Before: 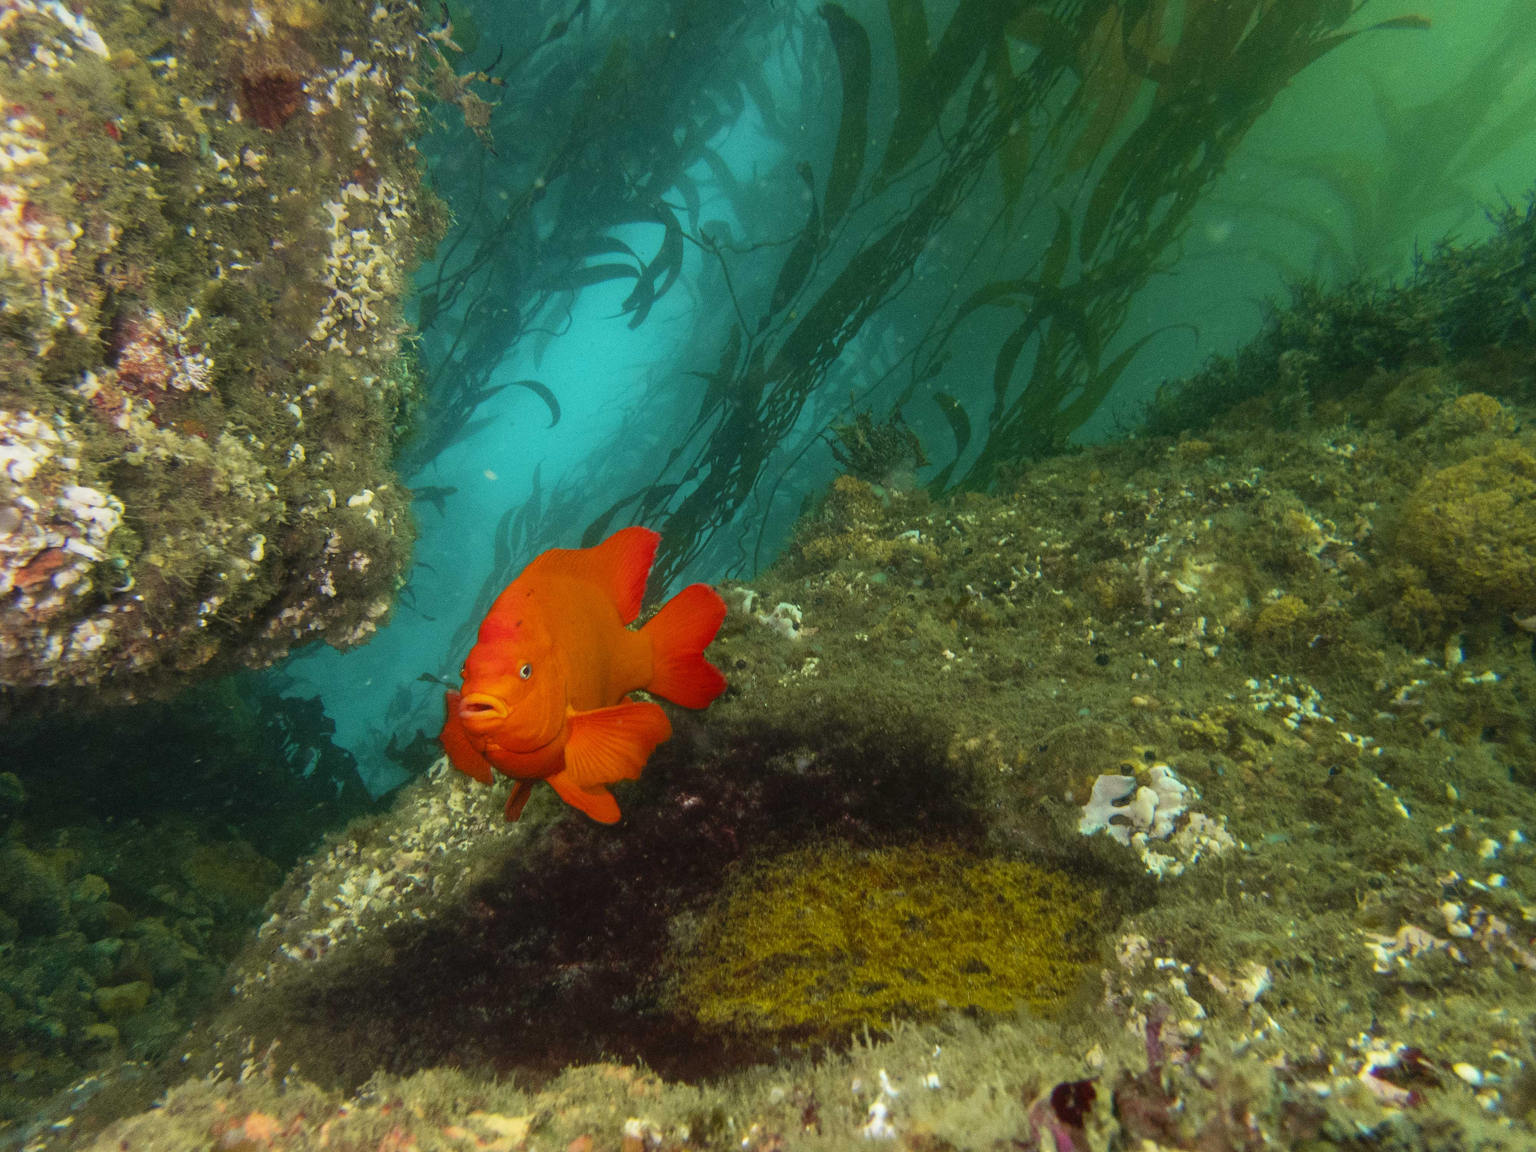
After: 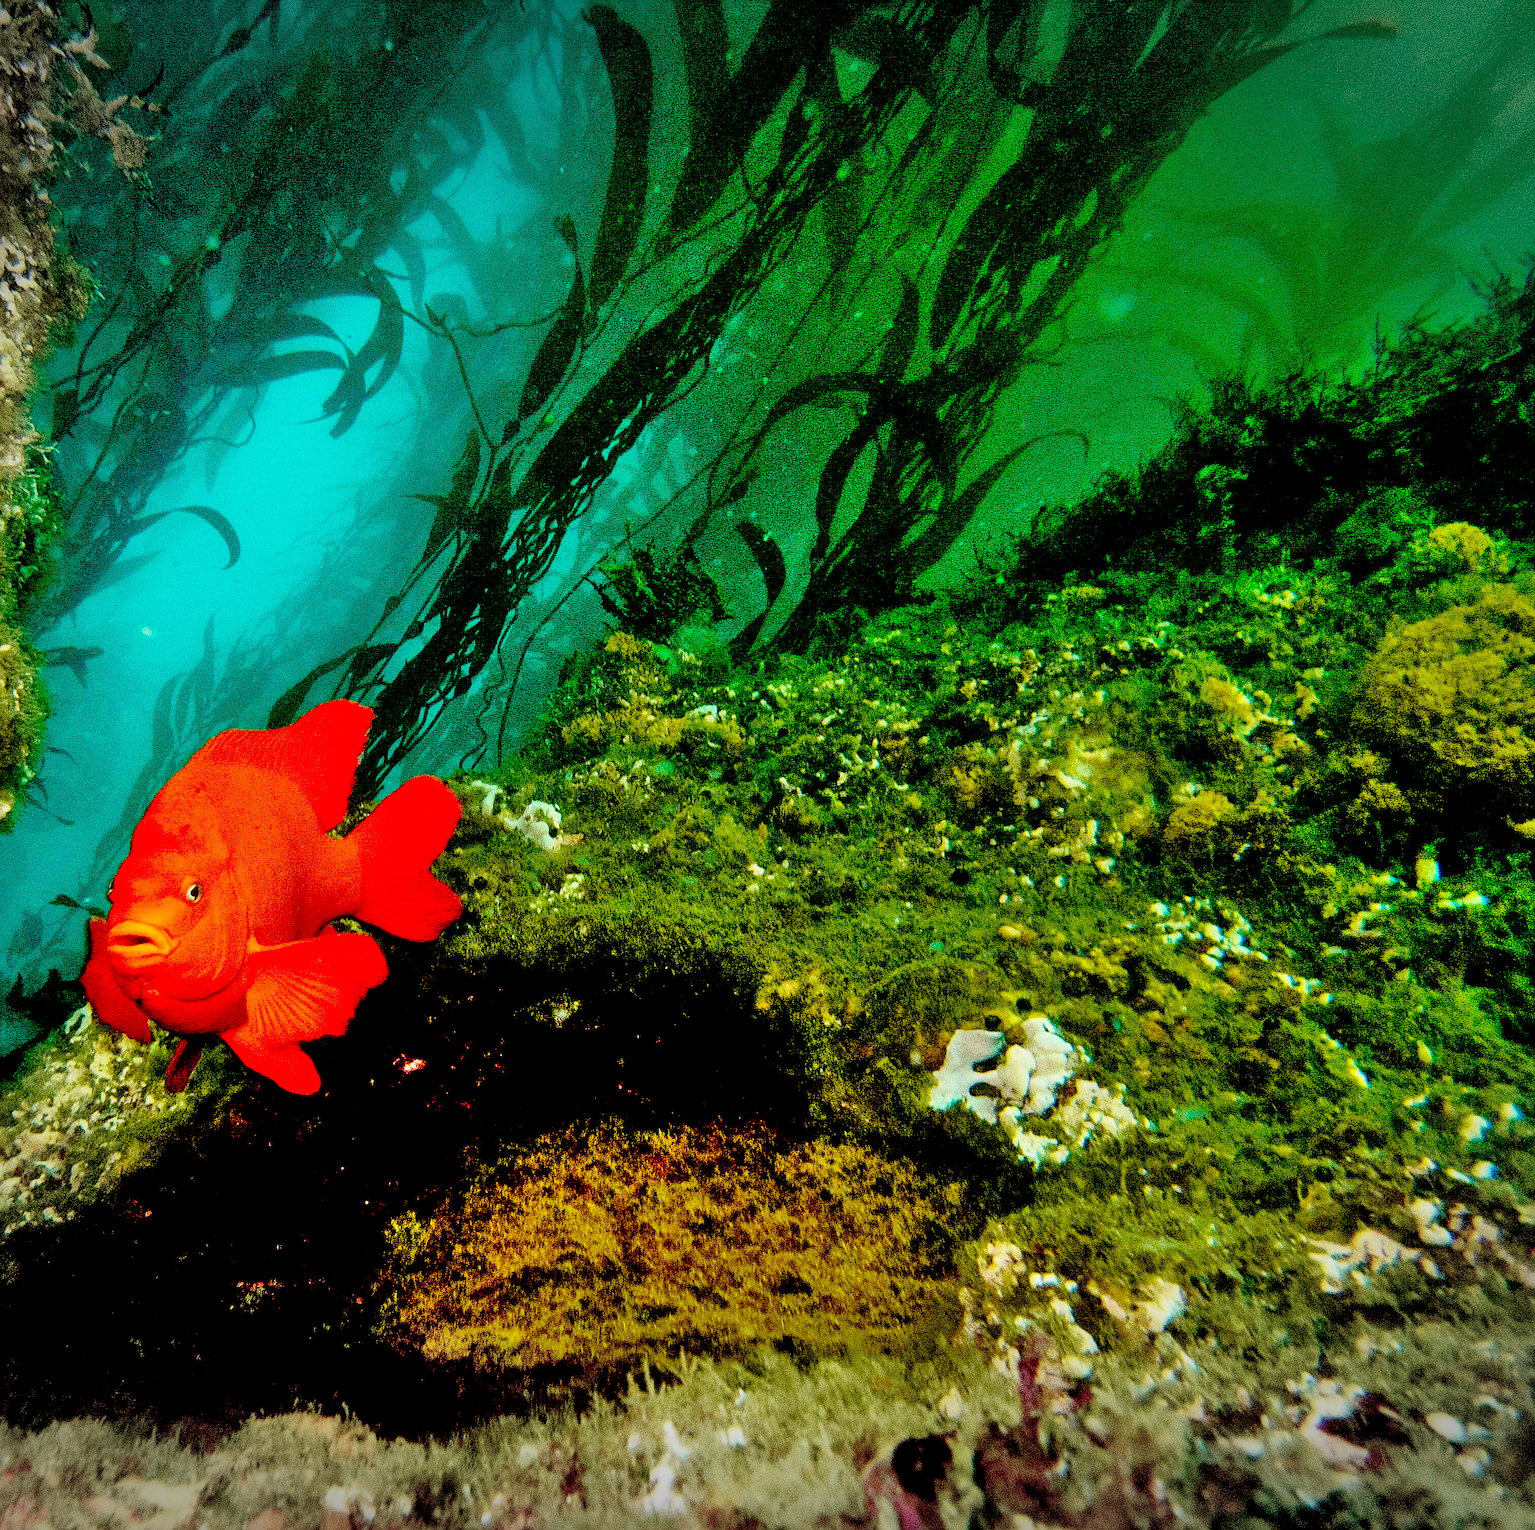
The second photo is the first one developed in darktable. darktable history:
tone equalizer: -8 EV -0.001 EV, -7 EV 0.005 EV, -6 EV -0.036 EV, -5 EV 0.017 EV, -4 EV -0.026 EV, -3 EV 0.02 EV, -2 EV -0.043 EV, -1 EV -0.297 EV, +0 EV -0.593 EV, edges refinement/feathering 500, mask exposure compensation -1.57 EV, preserve details no
exposure: black level correction 0.054, exposure -0.035 EV, compensate highlight preservation false
crop and rotate: left 24.739%
base curve: curves: ch0 [(0, 0) (0.028, 0.03) (0.121, 0.232) (0.46, 0.748) (0.859, 0.968) (1, 1)], preserve colors none
vignetting: fall-off start 100.6%, width/height ratio 1.306
sharpen: on, module defaults
shadows and highlights: shadows 58.83, soften with gaussian
